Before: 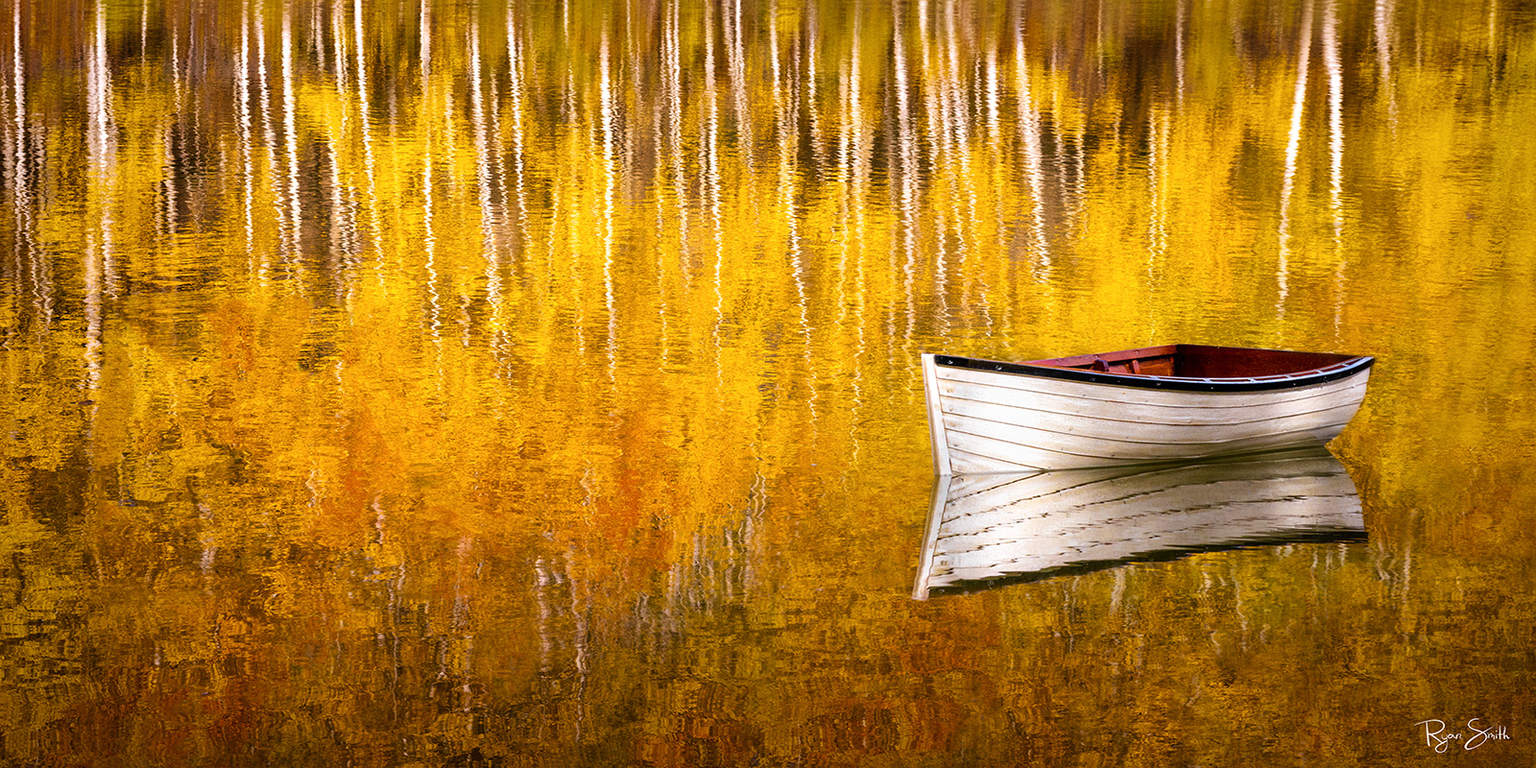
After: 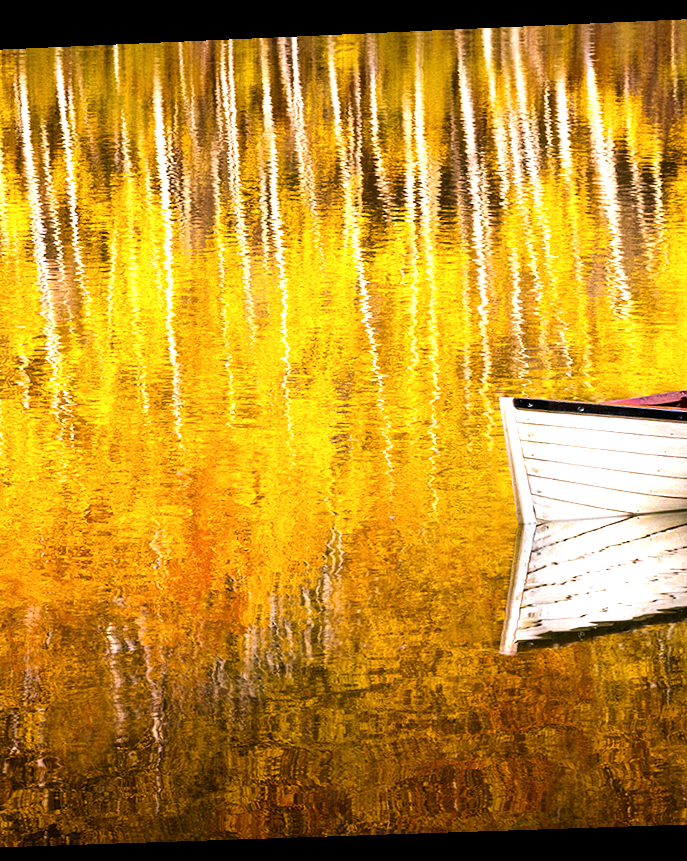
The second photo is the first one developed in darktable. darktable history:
tone equalizer: -8 EV -0.75 EV, -7 EV -0.7 EV, -6 EV -0.6 EV, -5 EV -0.4 EV, -3 EV 0.4 EV, -2 EV 0.6 EV, -1 EV 0.7 EV, +0 EV 0.75 EV, edges refinement/feathering 500, mask exposure compensation -1.57 EV, preserve details no
rotate and perspective: rotation -2.22°, lens shift (horizontal) -0.022, automatic cropping off
crop: left 28.583%, right 29.231%
